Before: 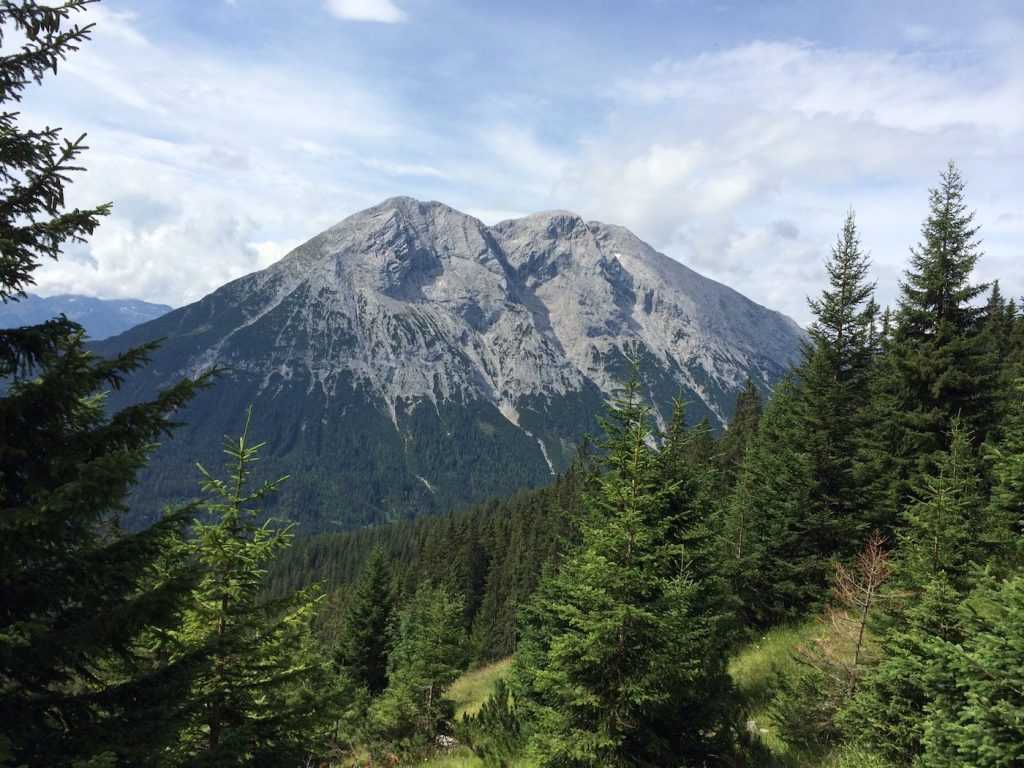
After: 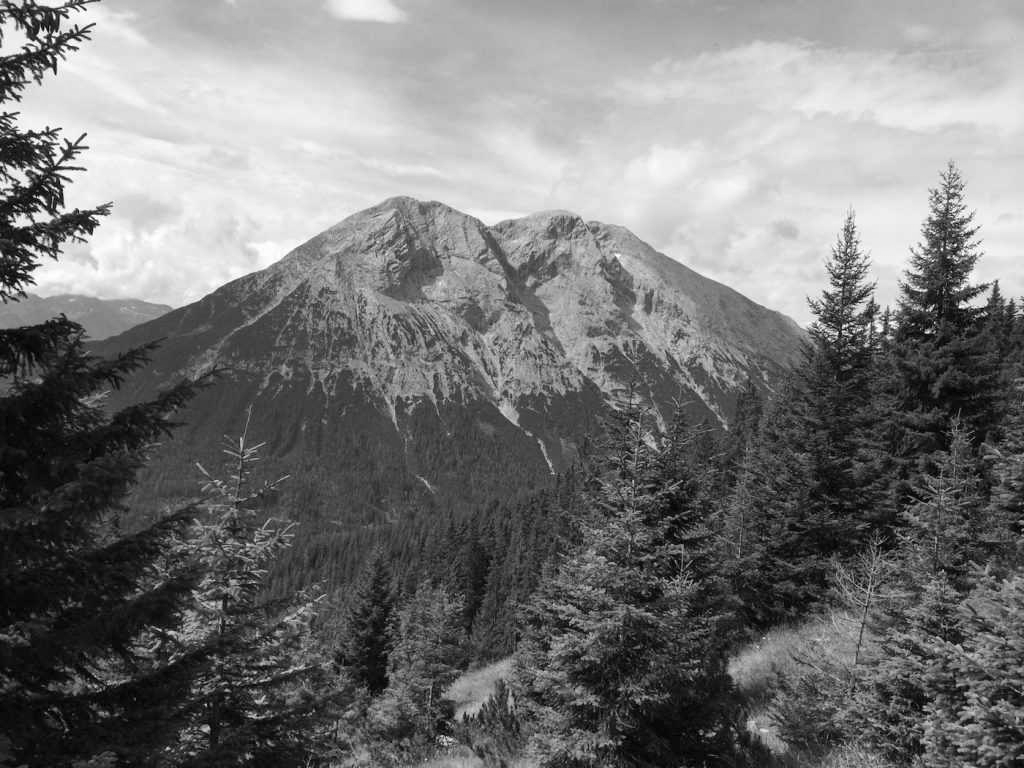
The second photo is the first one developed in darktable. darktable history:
shadows and highlights: shadows 37.27, highlights -28.18, soften with gaussian
monochrome: on, module defaults
